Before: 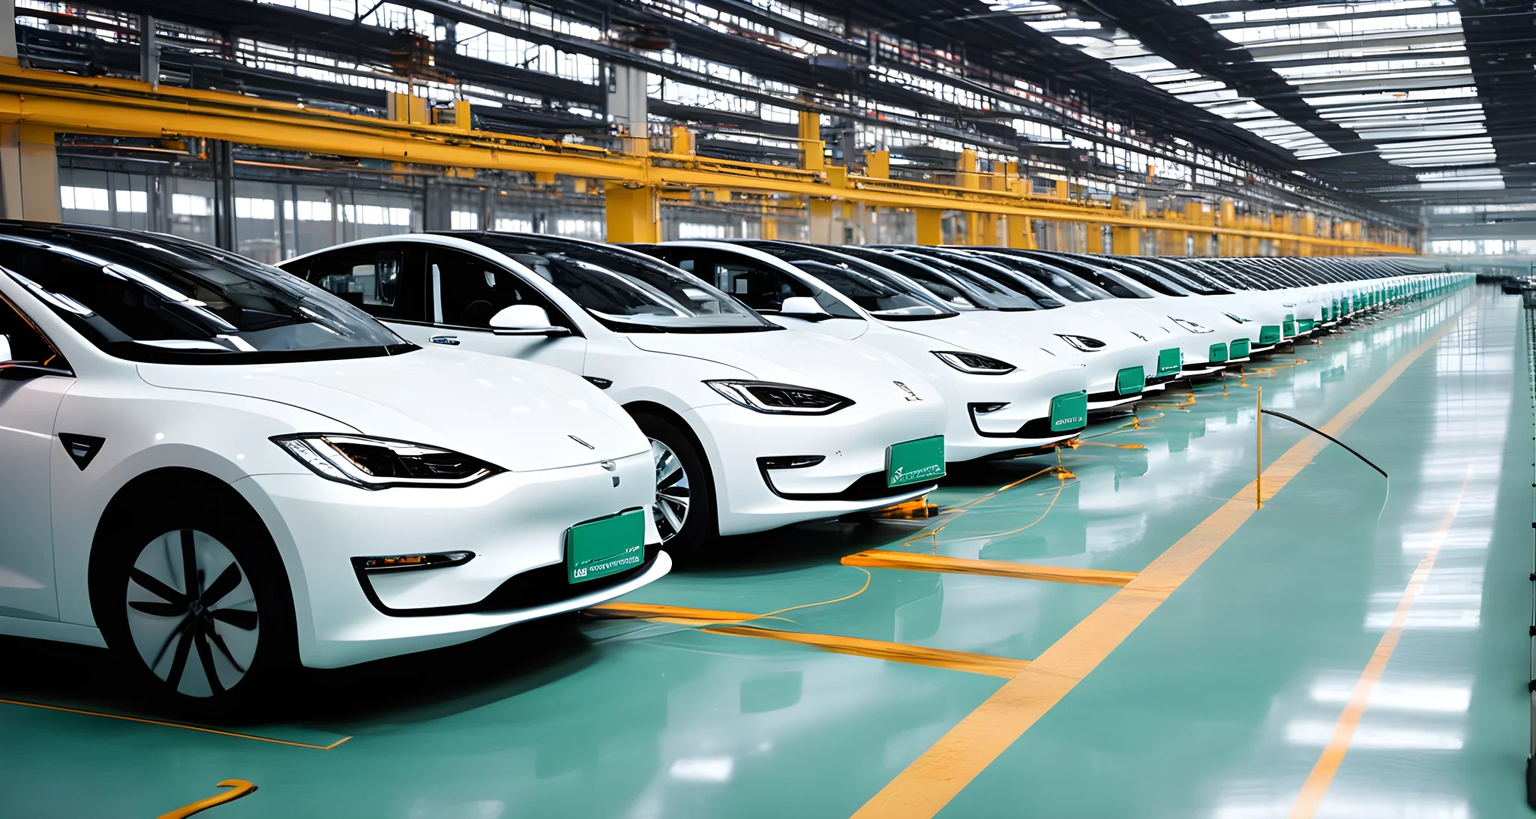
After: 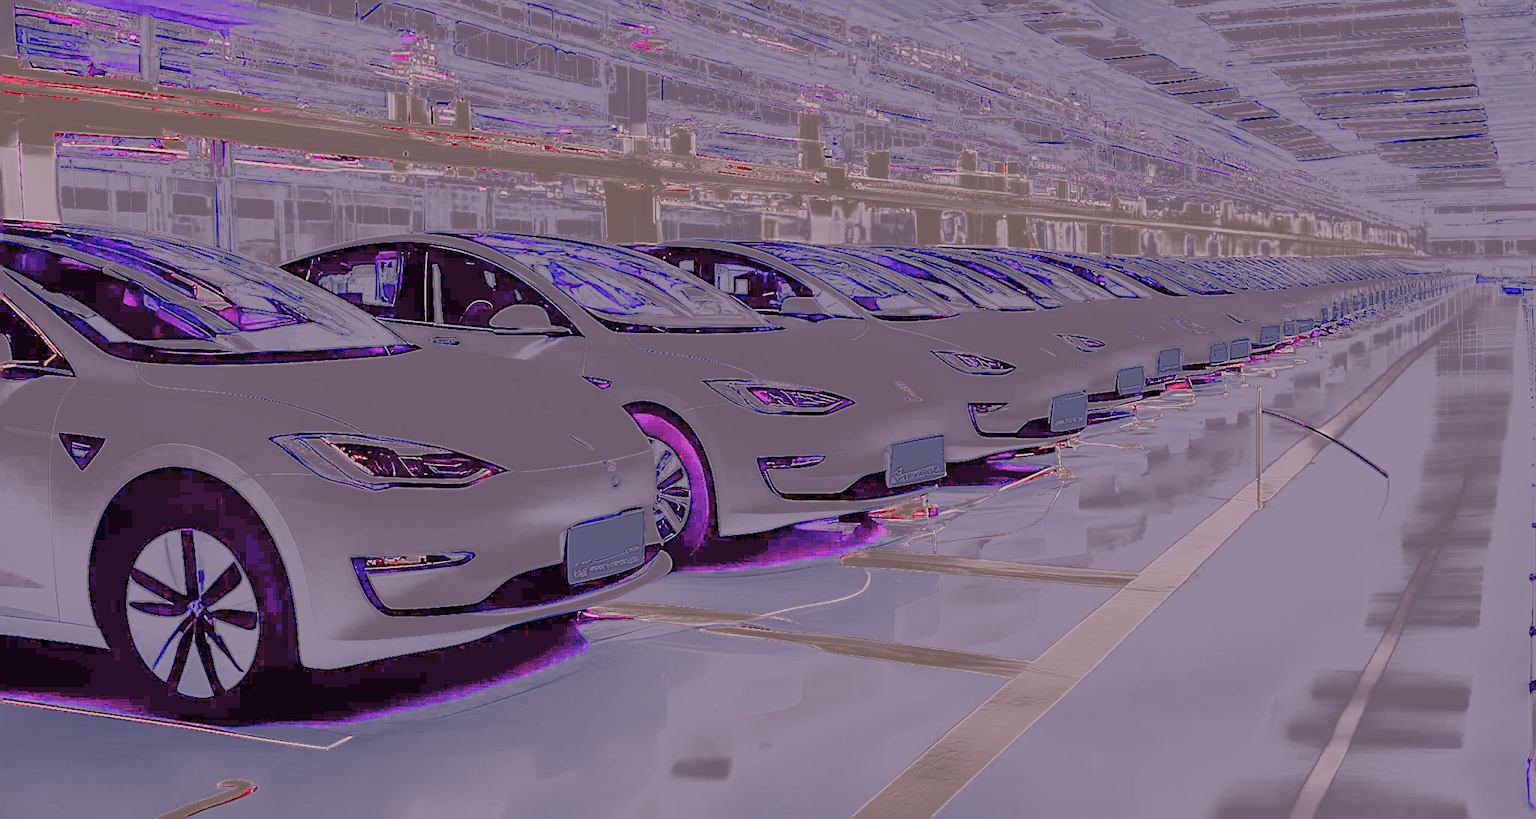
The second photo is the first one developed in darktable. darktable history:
sharpen: radius 1.4, amount 1.25, threshold 0.7
white balance: red 8, blue 8
color balance: contrast -15%
filmic rgb: middle gray luminance 9.23%, black relative exposure -10.55 EV, white relative exposure 3.45 EV, threshold 6 EV, target black luminance 0%, hardness 5.98, latitude 59.69%, contrast 1.087, highlights saturation mix 5%, shadows ↔ highlights balance 29.23%, add noise in highlights 0, color science v3 (2019), use custom middle-gray values true, iterations of high-quality reconstruction 0, contrast in highlights soft, enable highlight reconstruction true
fill light: exposure -0.73 EV, center 0.69, width 2.2
bloom: size 5%, threshold 95%, strength 15%
exposure: black level correction 0, exposure 1.2 EV, compensate exposure bias true, compensate highlight preservation false
